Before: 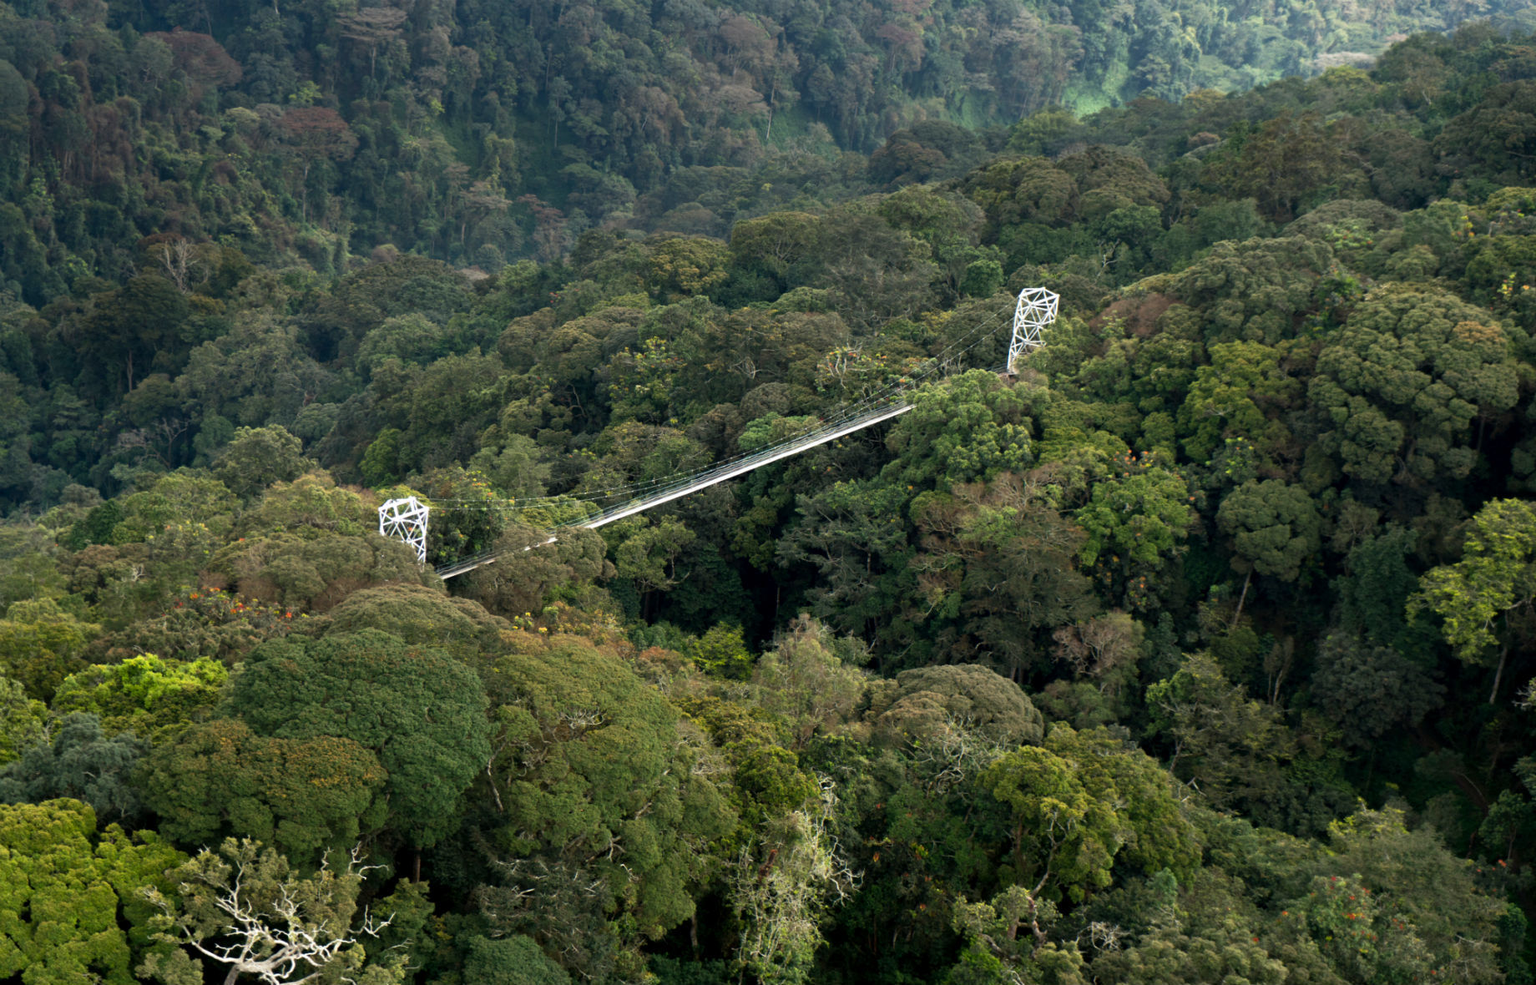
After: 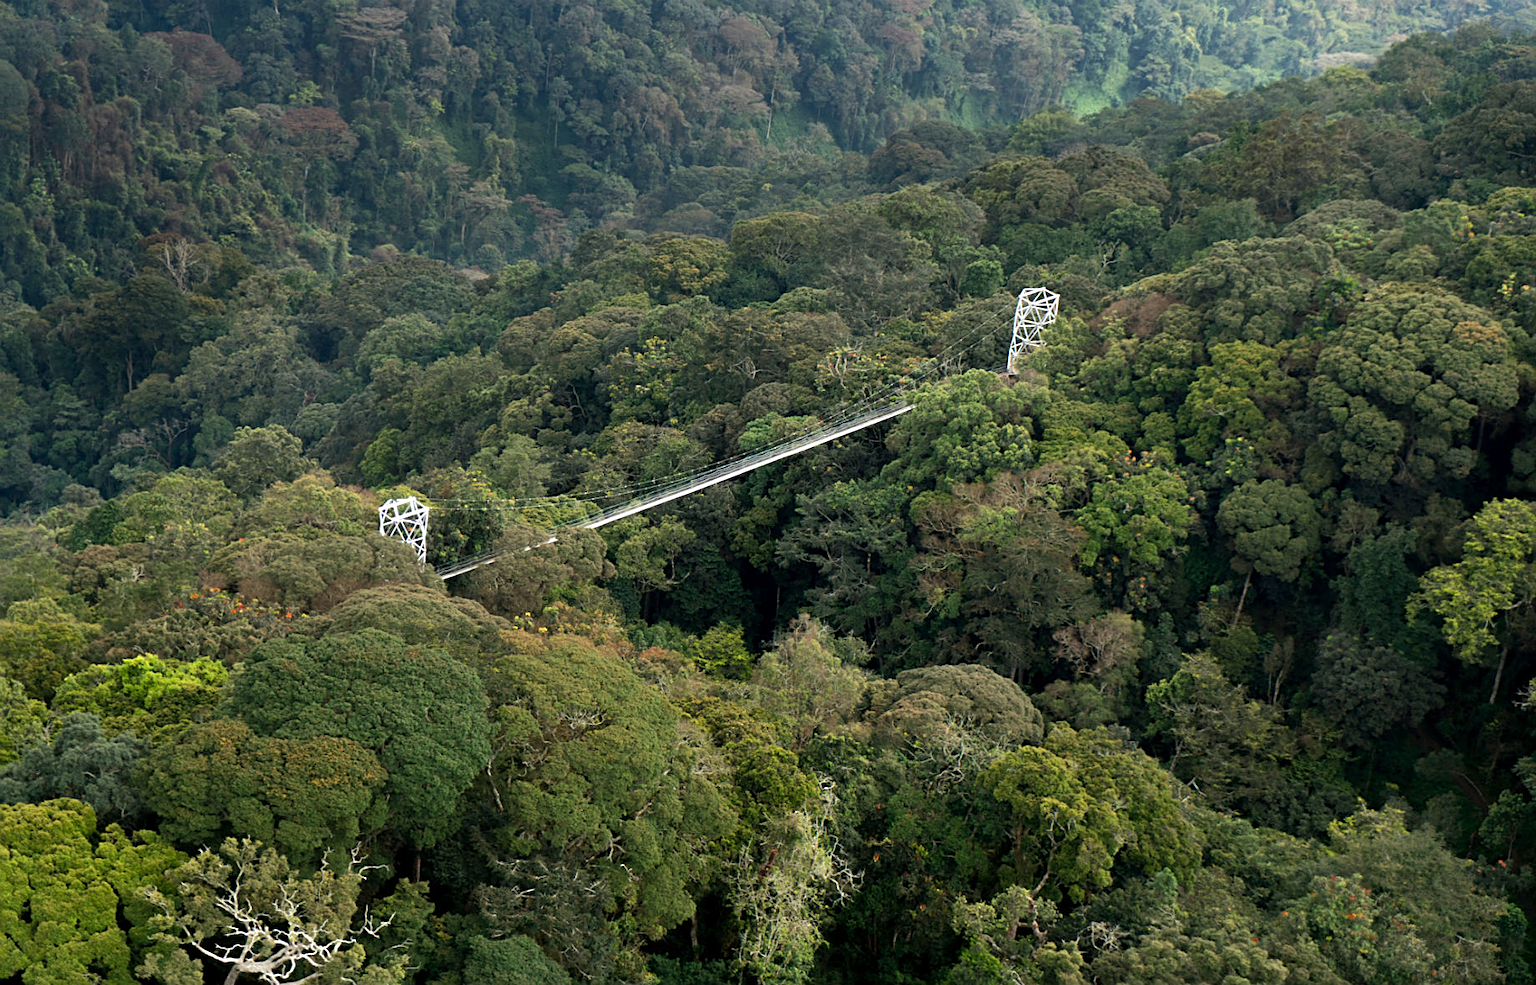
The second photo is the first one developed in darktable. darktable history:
sharpen: on, module defaults
base curve: curves: ch0 [(0, 0) (0.235, 0.266) (0.503, 0.496) (0.786, 0.72) (1, 1)]
